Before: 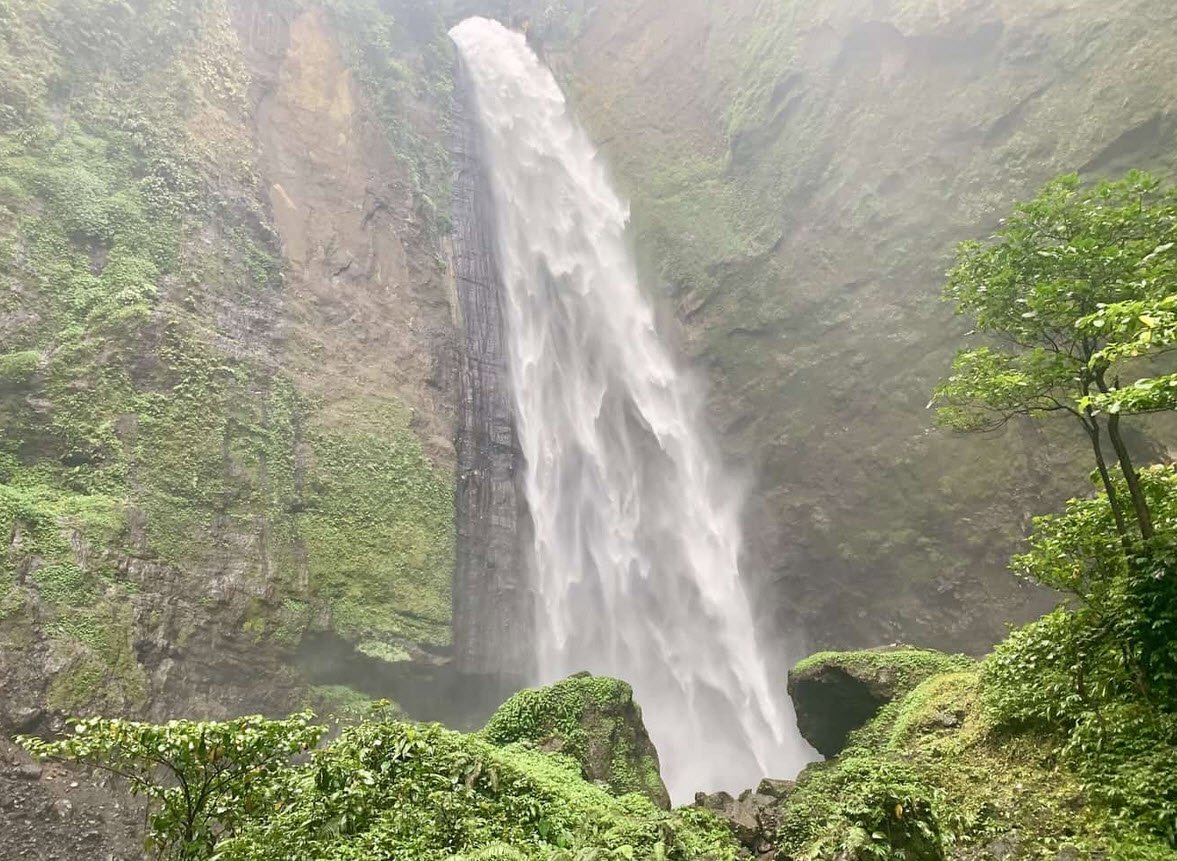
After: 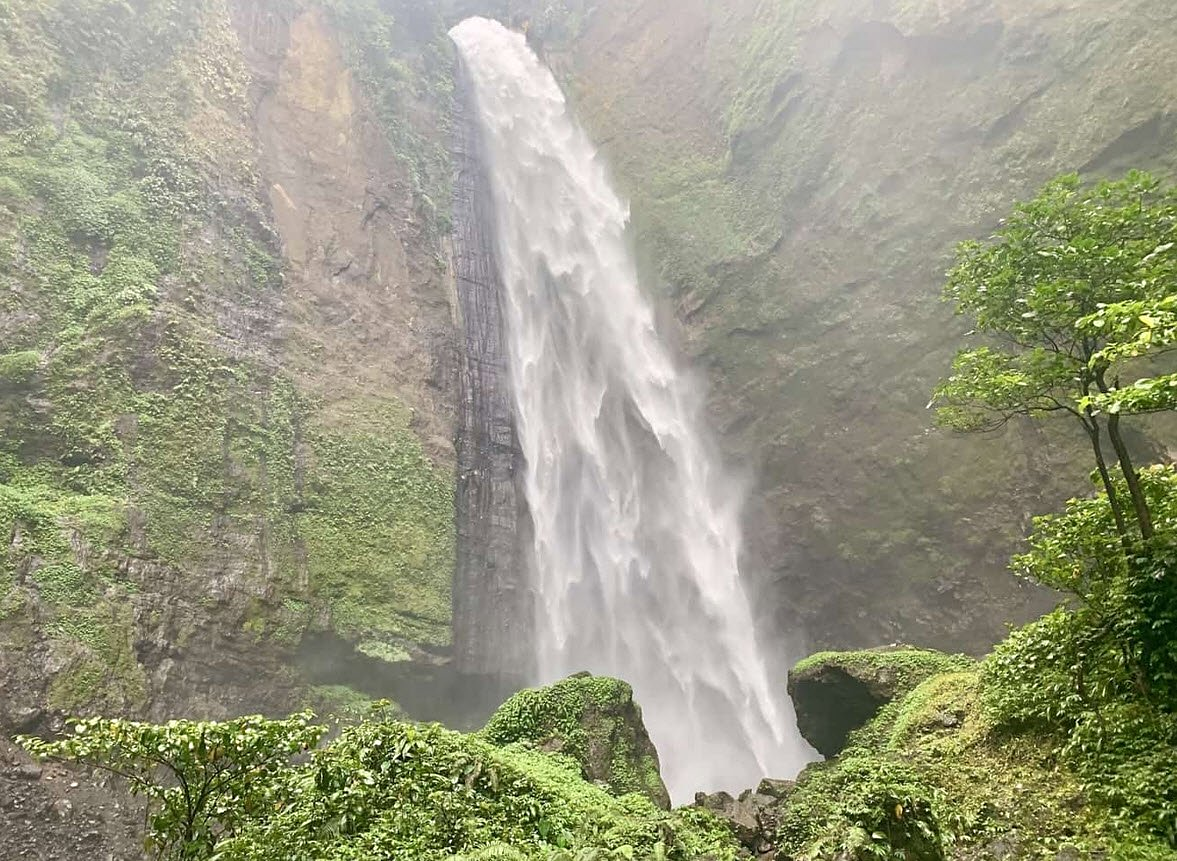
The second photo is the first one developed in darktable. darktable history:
sharpen: amount 0.204
